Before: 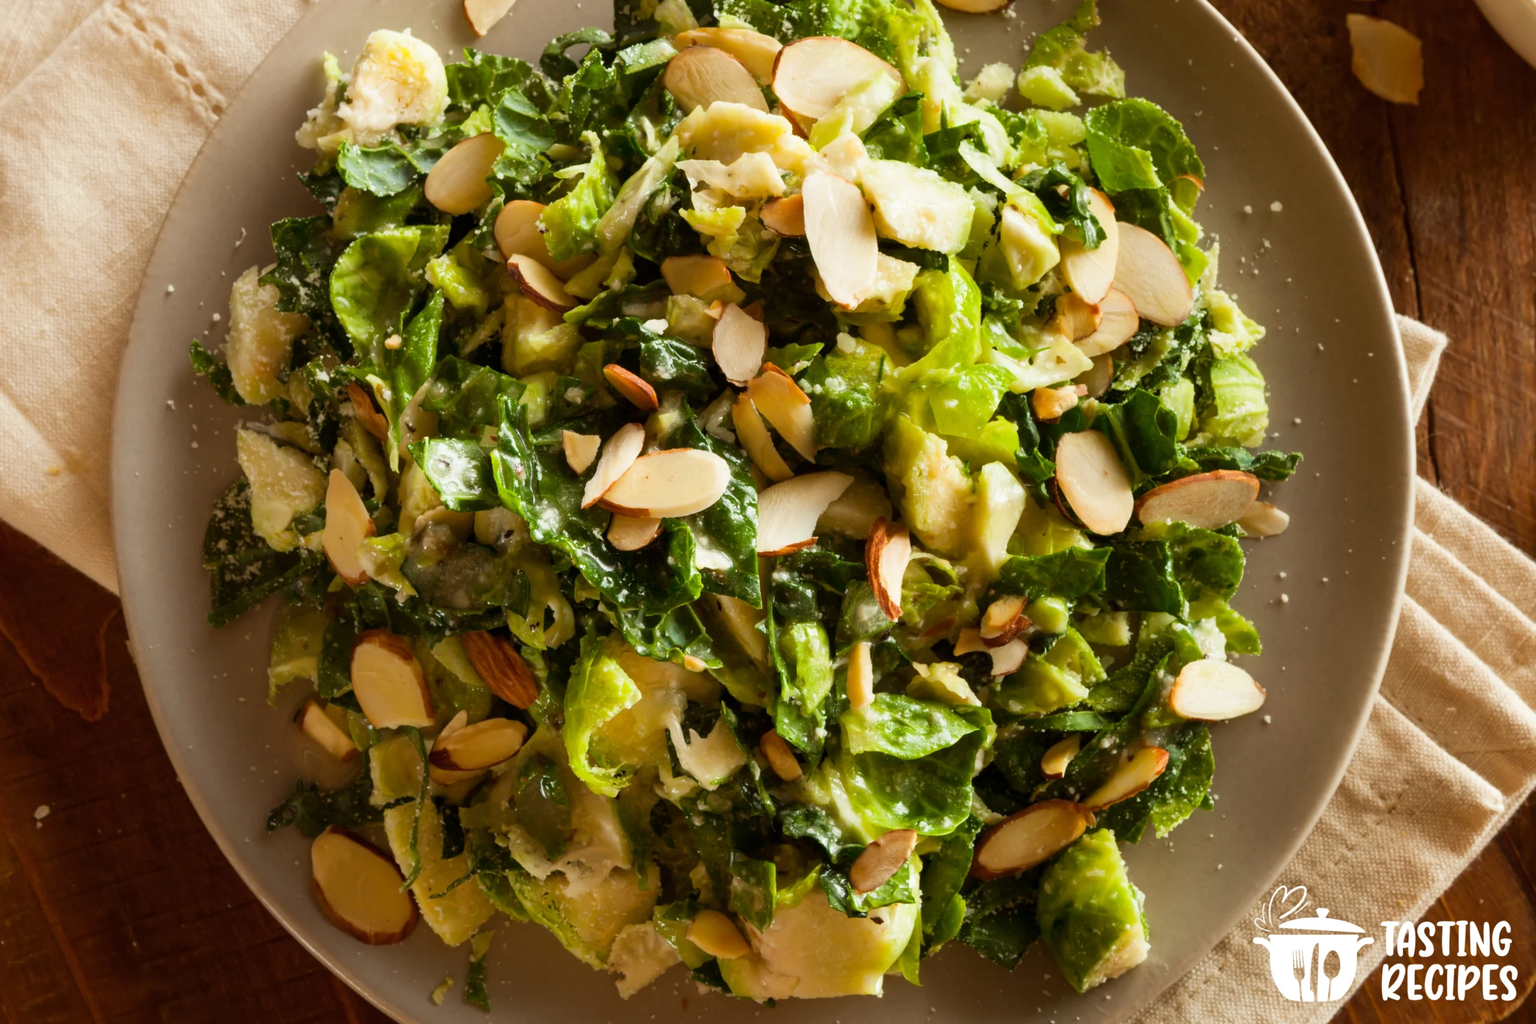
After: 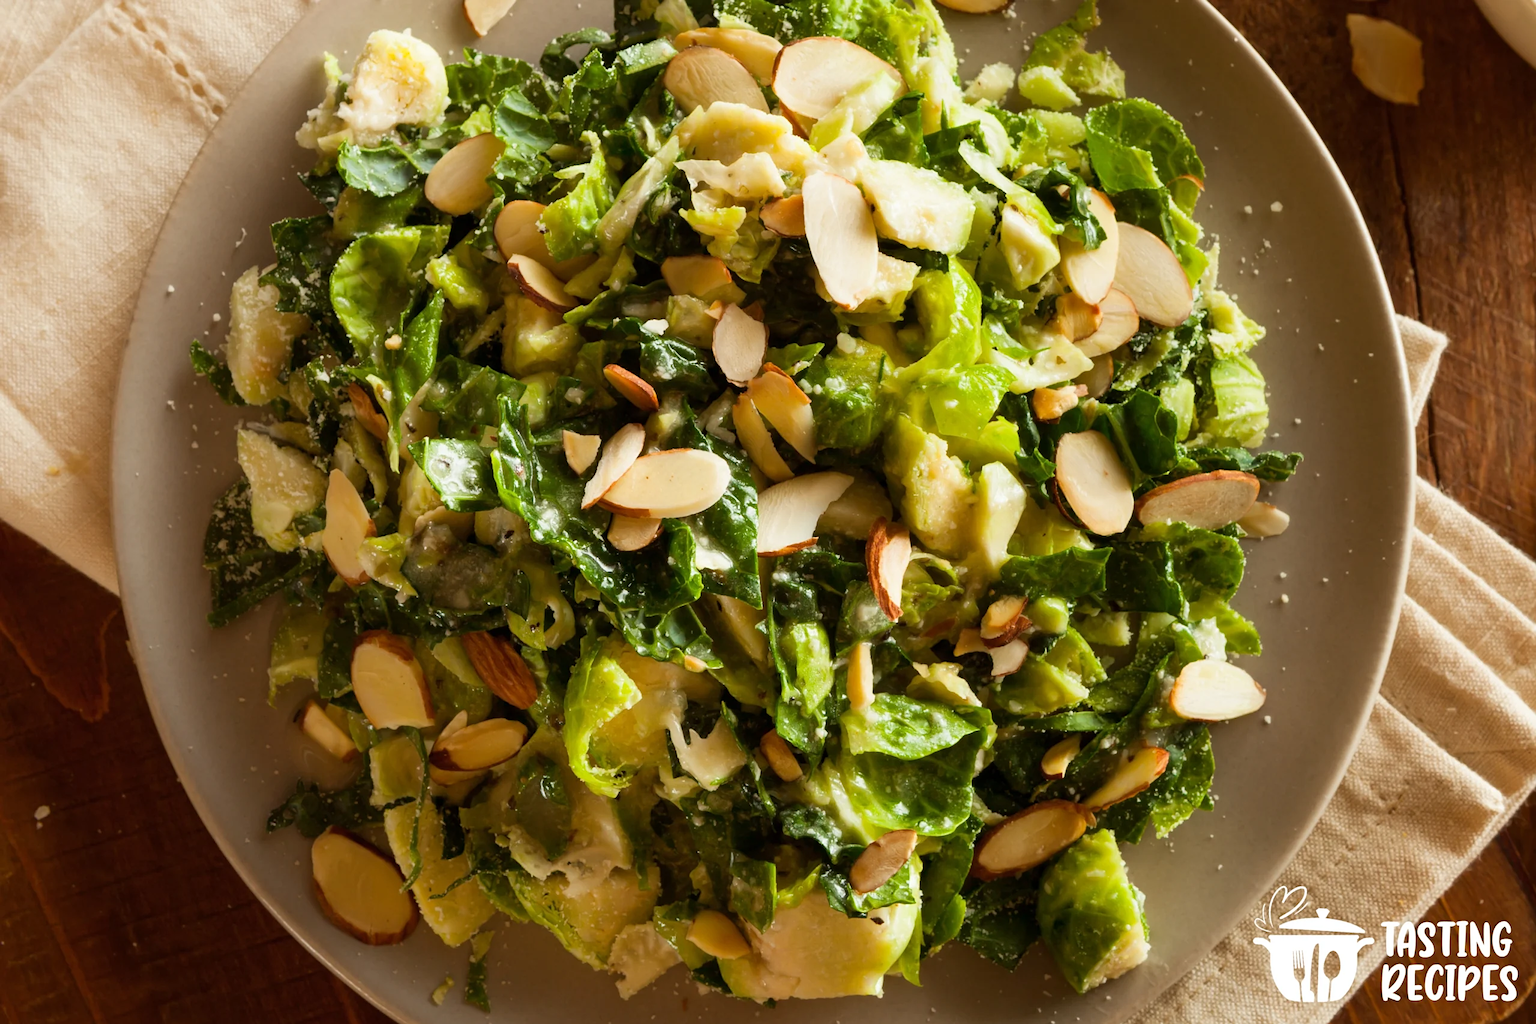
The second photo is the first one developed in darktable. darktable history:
sharpen: radius 1.297, amount 0.288, threshold 0.242
